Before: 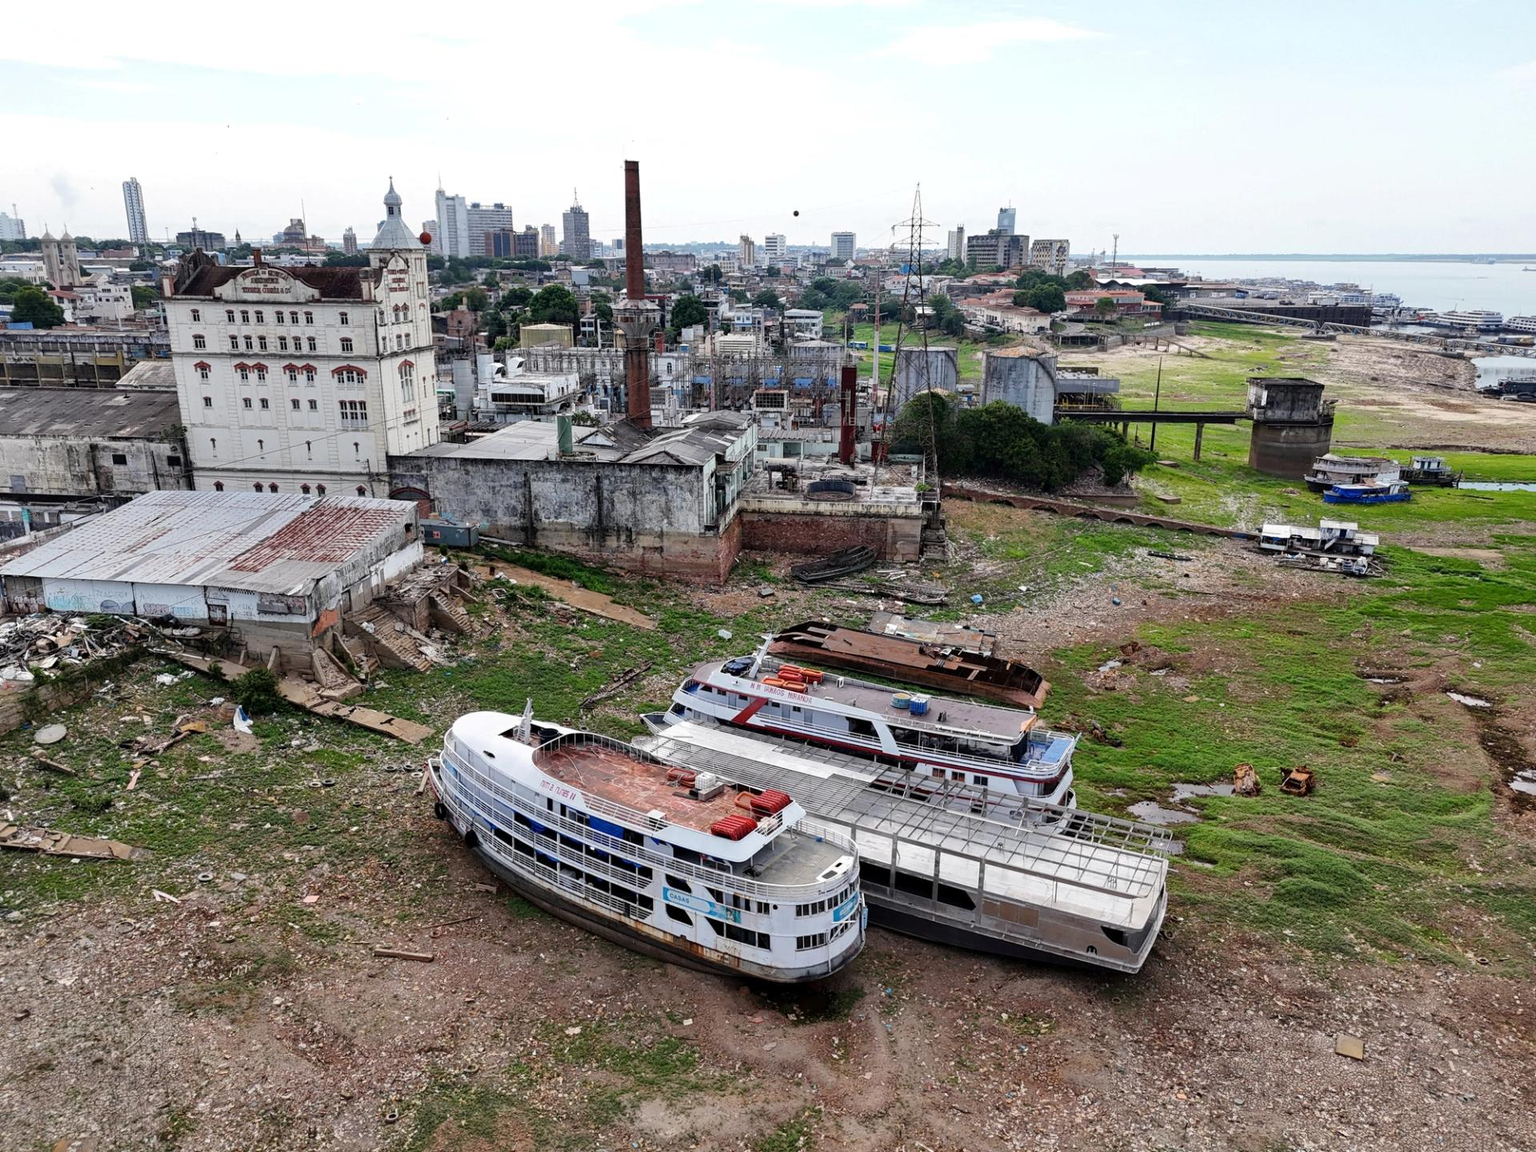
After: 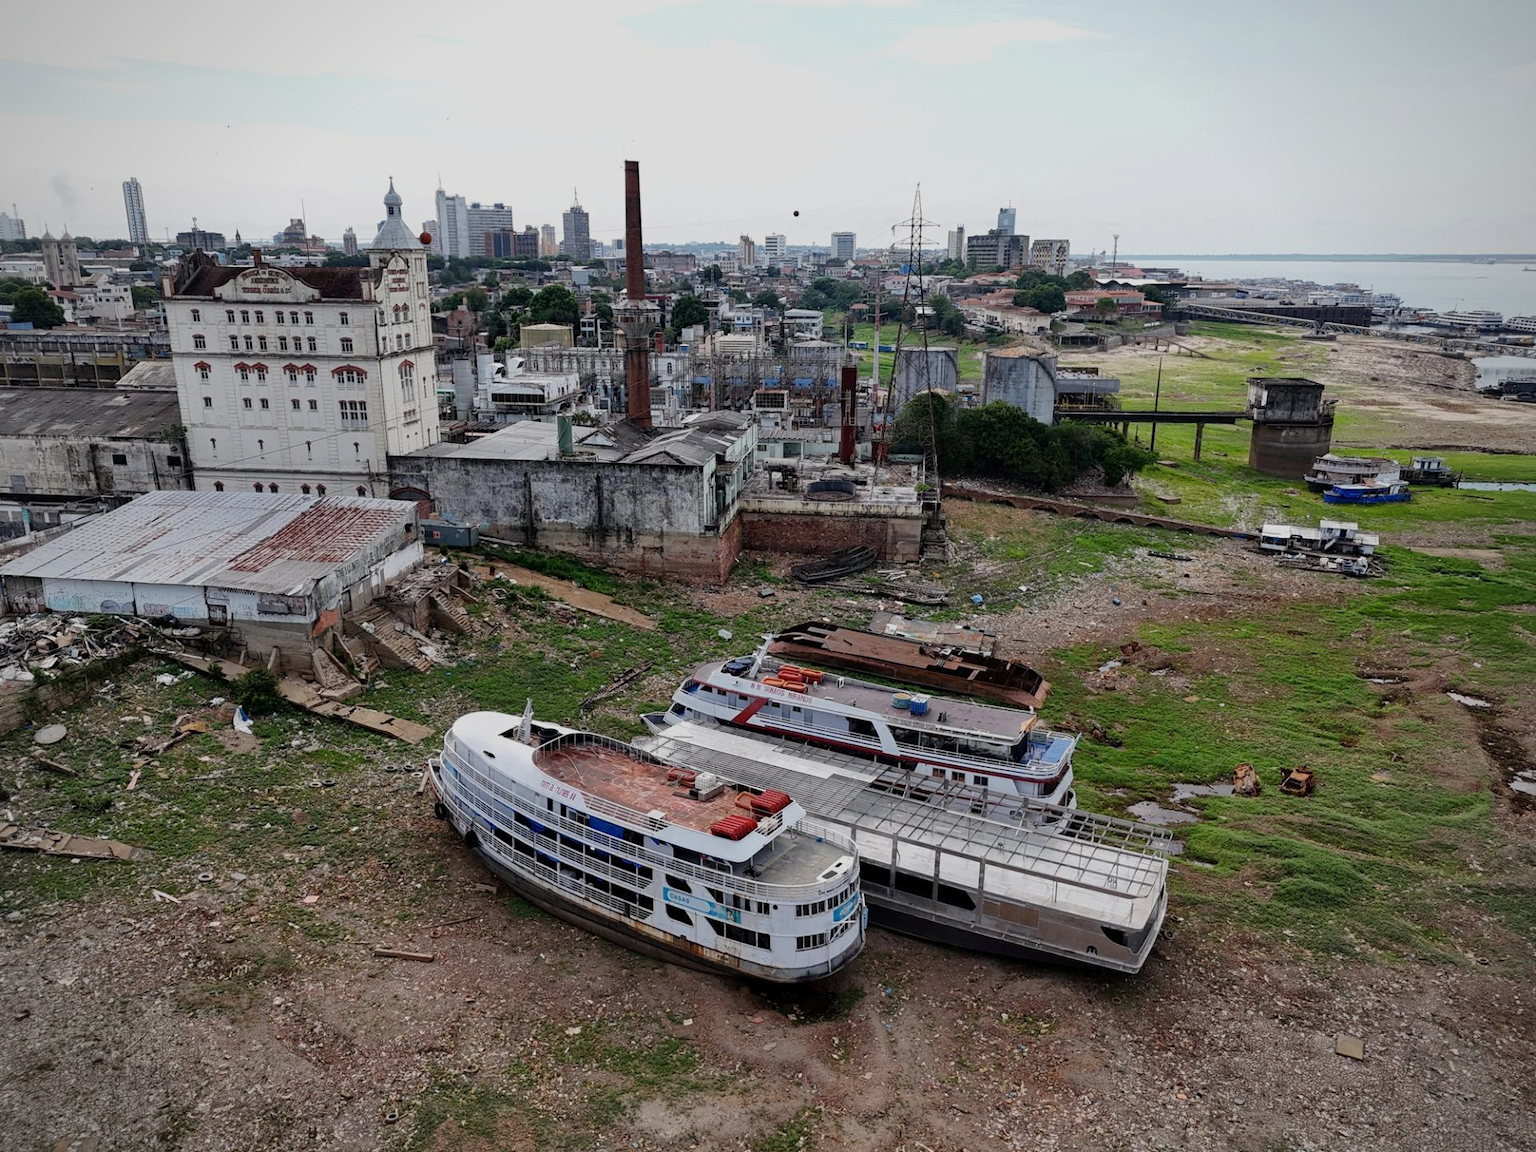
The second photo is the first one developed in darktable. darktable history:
exposure: exposure -0.492 EV, compensate highlight preservation false
vignetting: fall-off radius 60.92%
